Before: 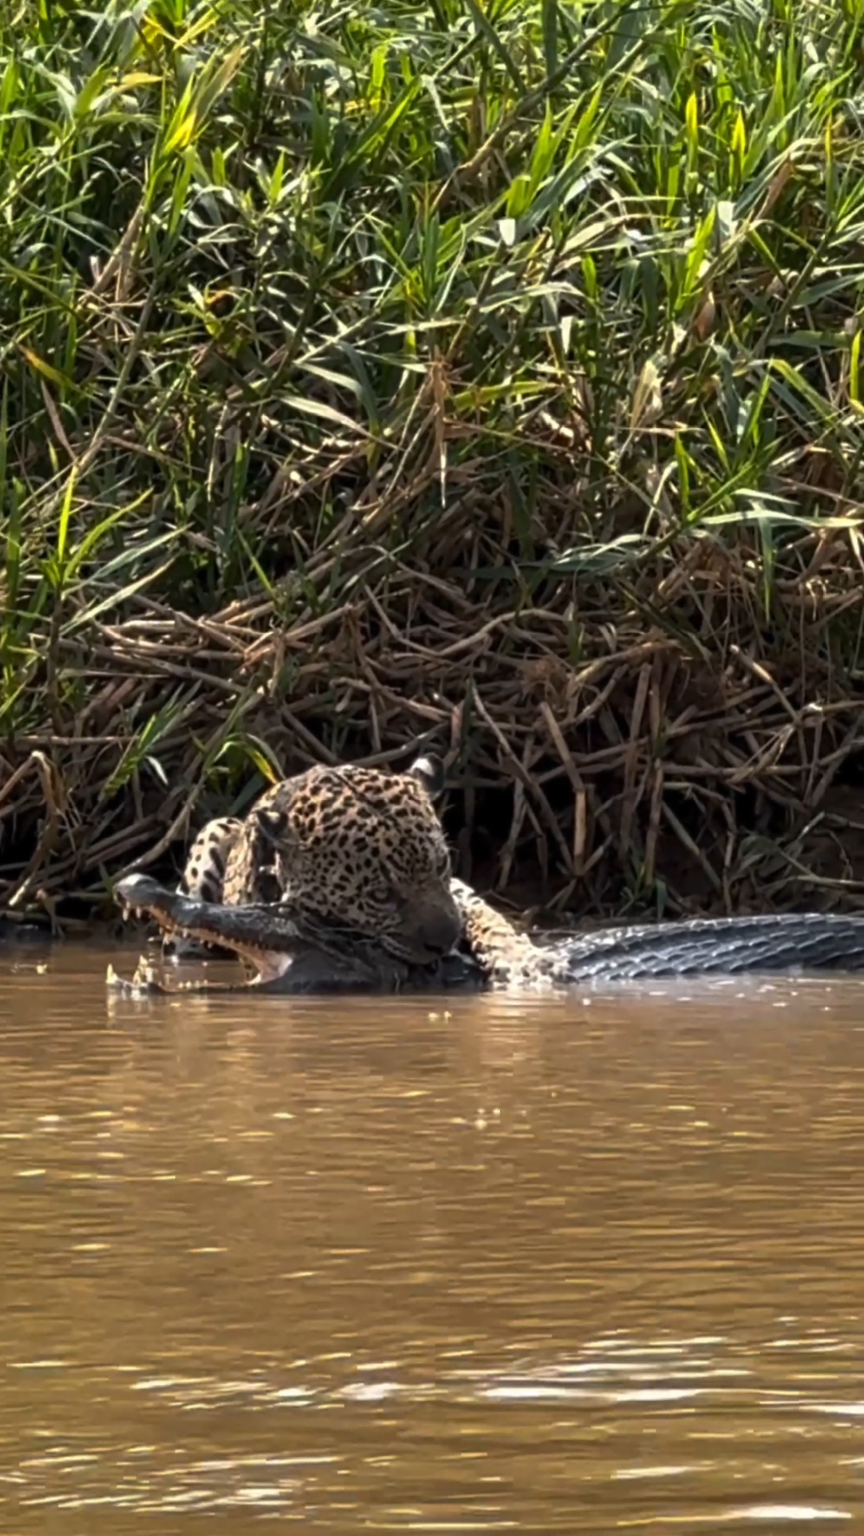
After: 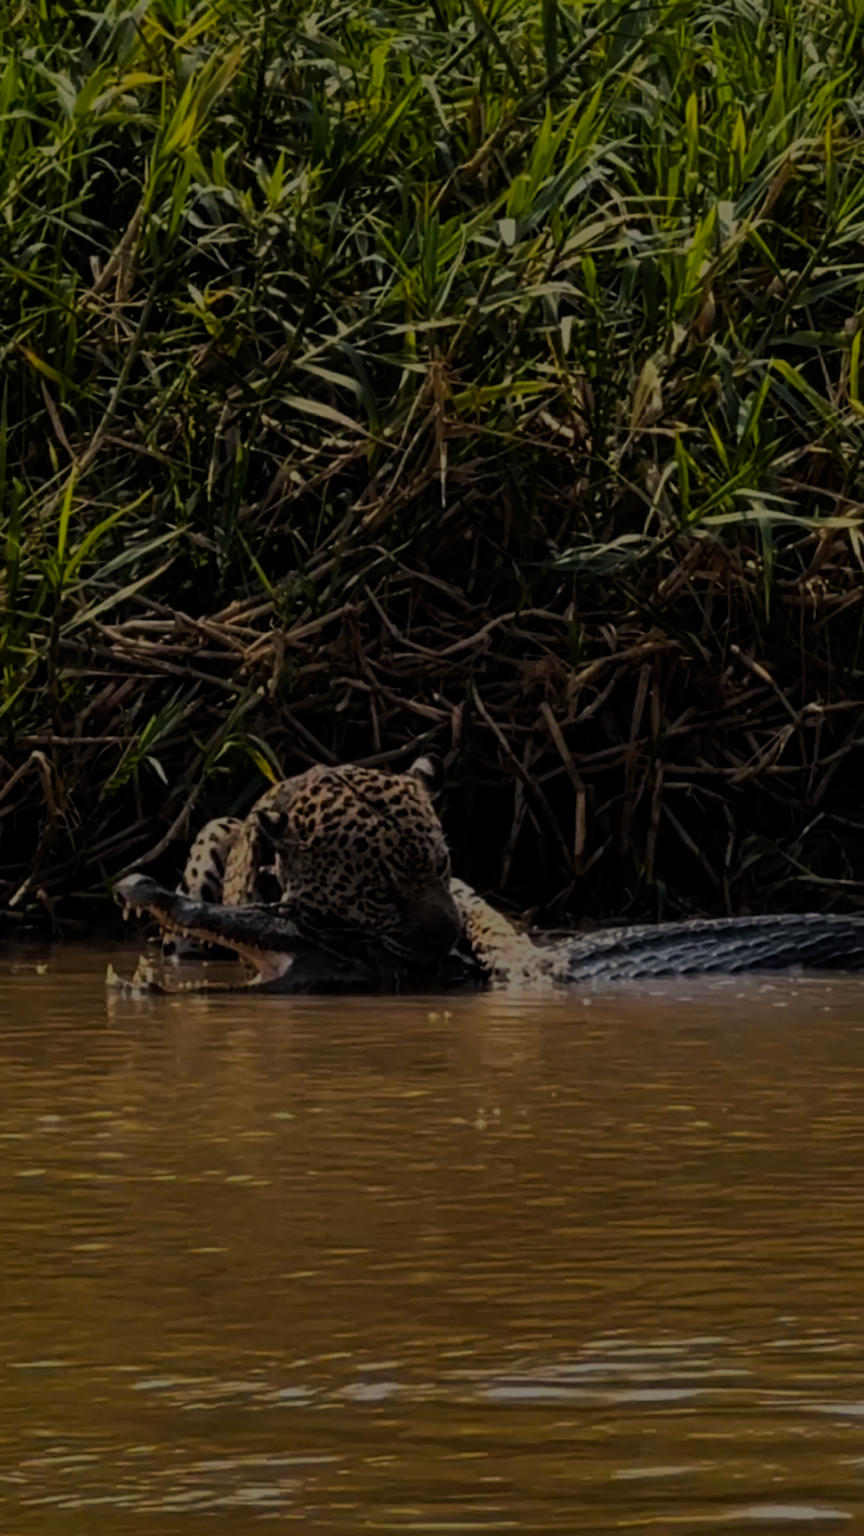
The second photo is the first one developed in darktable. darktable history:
color balance rgb: highlights gain › chroma 2.029%, highlights gain › hue 72.22°, perceptual saturation grading › global saturation 10.106%, perceptual brilliance grading › global brilliance -47.628%, global vibrance 50.34%
filmic rgb: black relative exposure -7.65 EV, white relative exposure 4.56 EV, hardness 3.61
